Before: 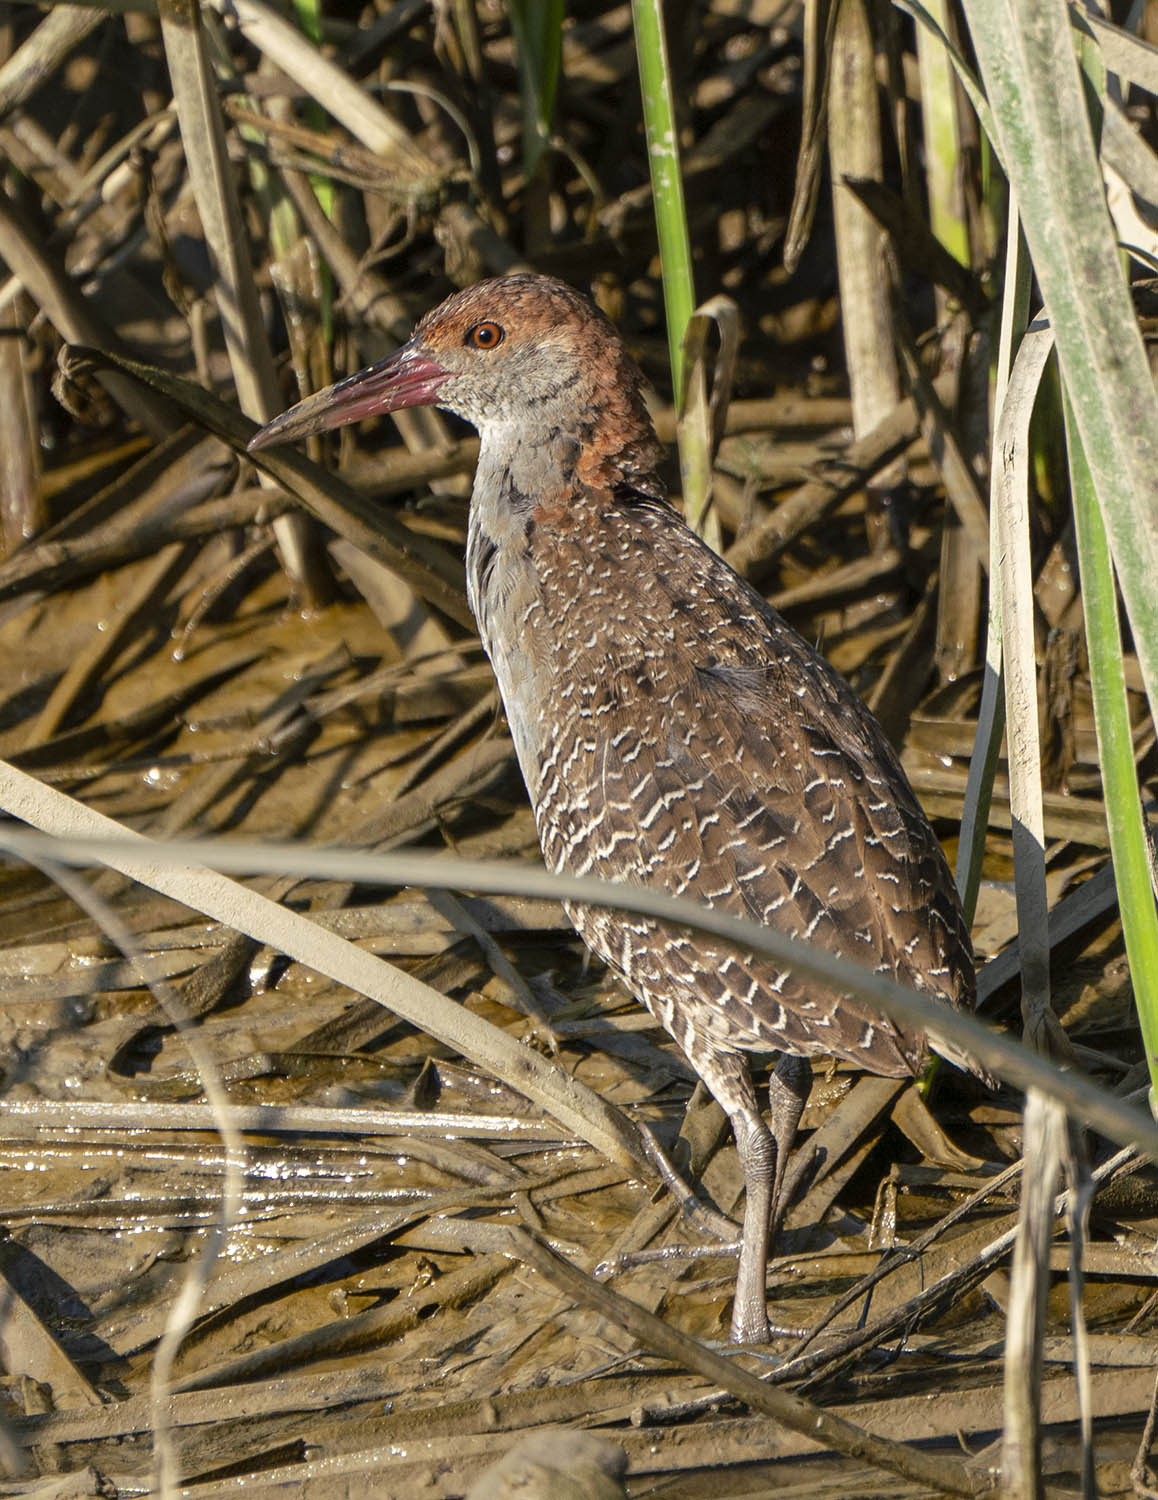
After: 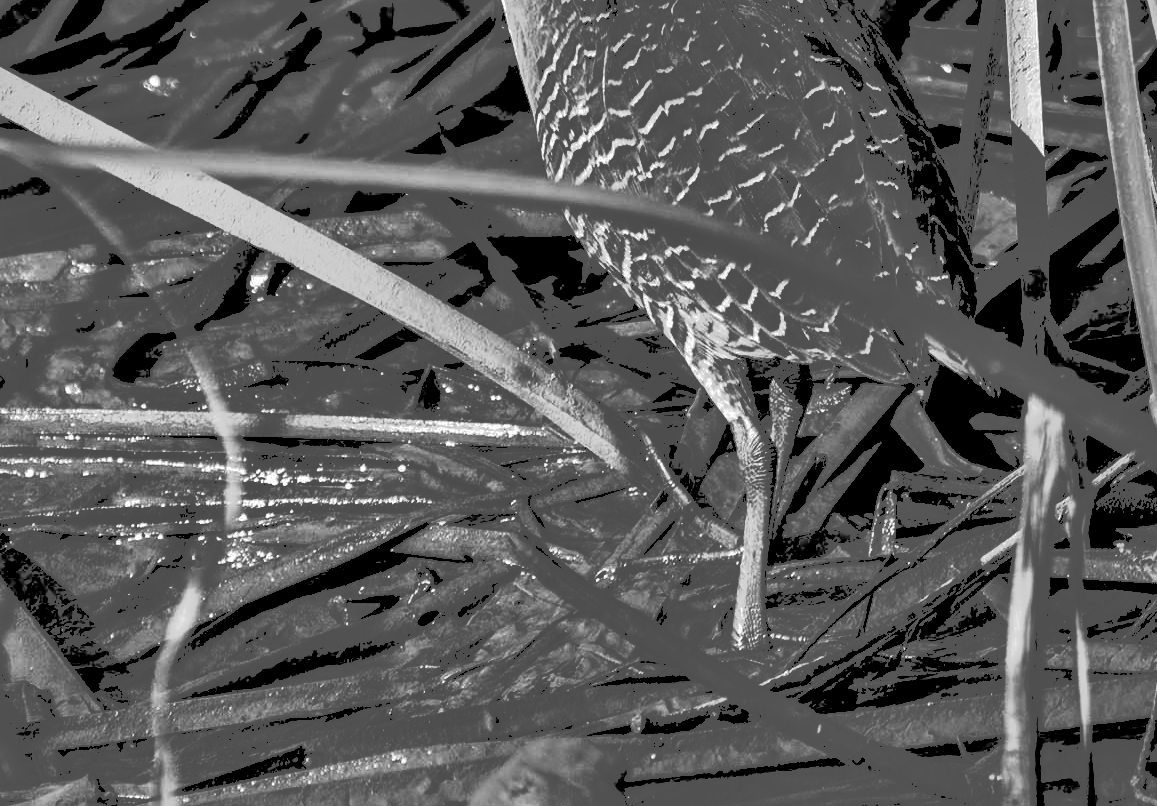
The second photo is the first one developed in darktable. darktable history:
contrast brightness saturation: contrast 0.02, brightness -1, saturation -1
base curve: curves: ch0 [(0, 0) (0.032, 0.025) (0.121, 0.166) (0.206, 0.329) (0.605, 0.79) (1, 1)], preserve colors none
local contrast: mode bilateral grid, contrast 50, coarseness 50, detail 150%, midtone range 0.2
color calibration: illuminant custom, x 0.368, y 0.373, temperature 4330.32 K
crop and rotate: top 46.237%
tone curve: curves: ch0 [(0, 0) (0.003, 0.449) (0.011, 0.449) (0.025, 0.449) (0.044, 0.45) (0.069, 0.453) (0.1, 0.453) (0.136, 0.455) (0.177, 0.458) (0.224, 0.462) (0.277, 0.47) (0.335, 0.491) (0.399, 0.522) (0.468, 0.561) (0.543, 0.619) (0.623, 0.69) (0.709, 0.756) (0.801, 0.802) (0.898, 0.825) (1, 1)], preserve colors none
levels: levels [0.116, 0.574, 1]
